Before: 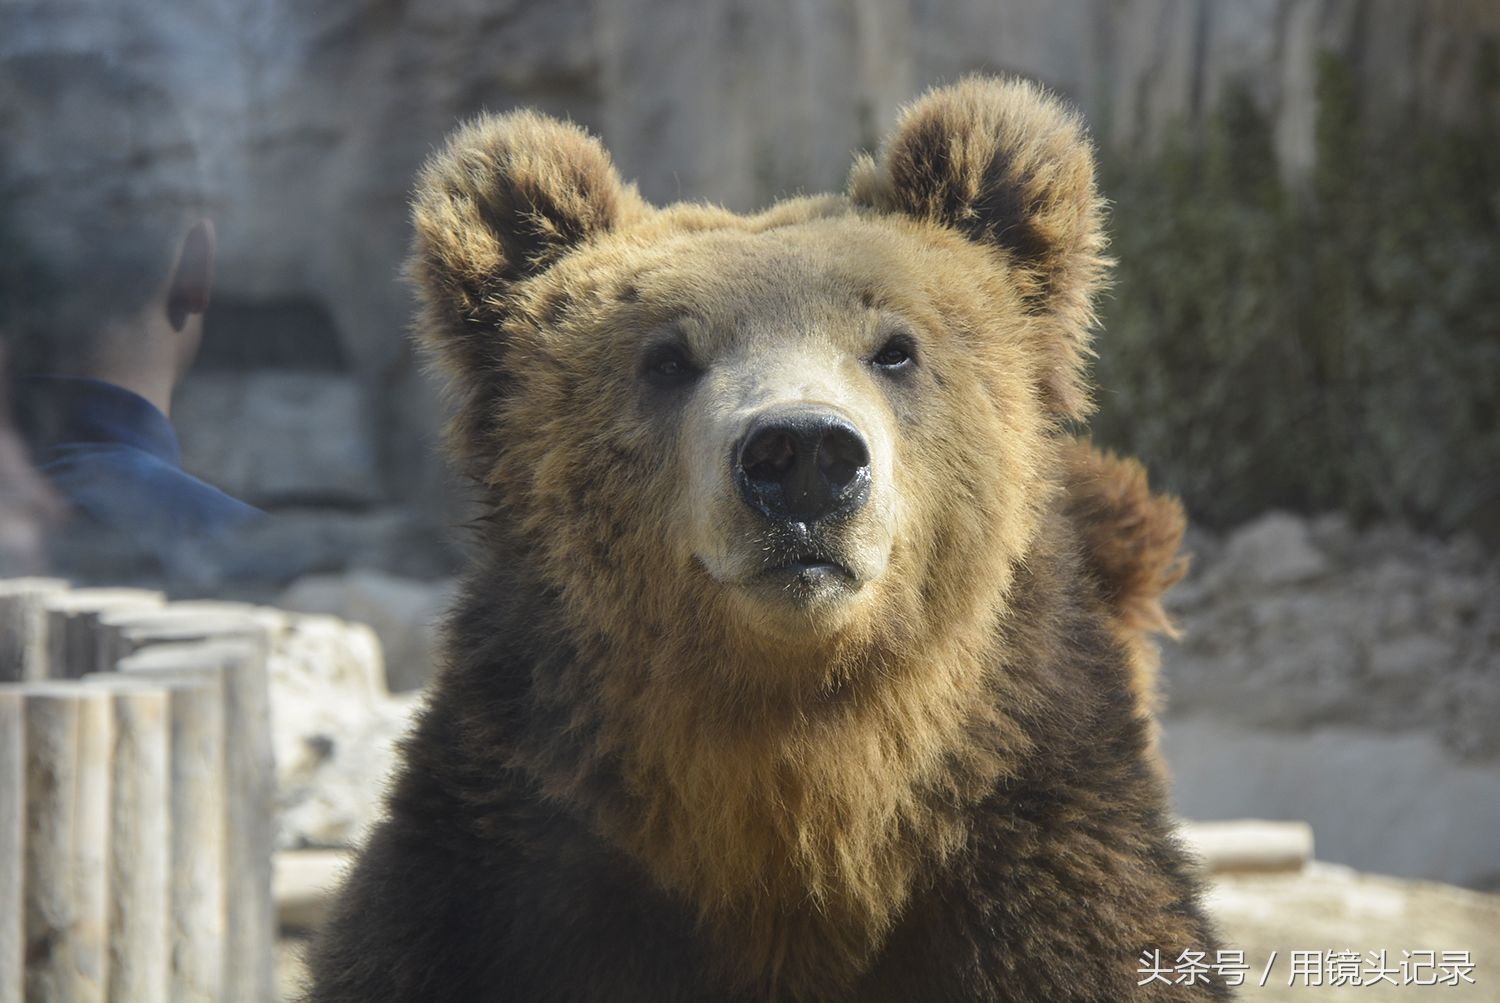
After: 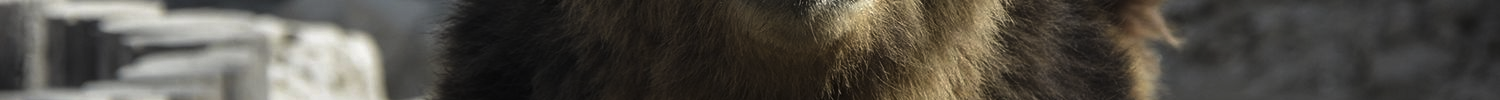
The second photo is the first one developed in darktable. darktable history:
crop and rotate: top 59.084%, bottom 30.916%
levels: levels [0, 0.618, 1]
